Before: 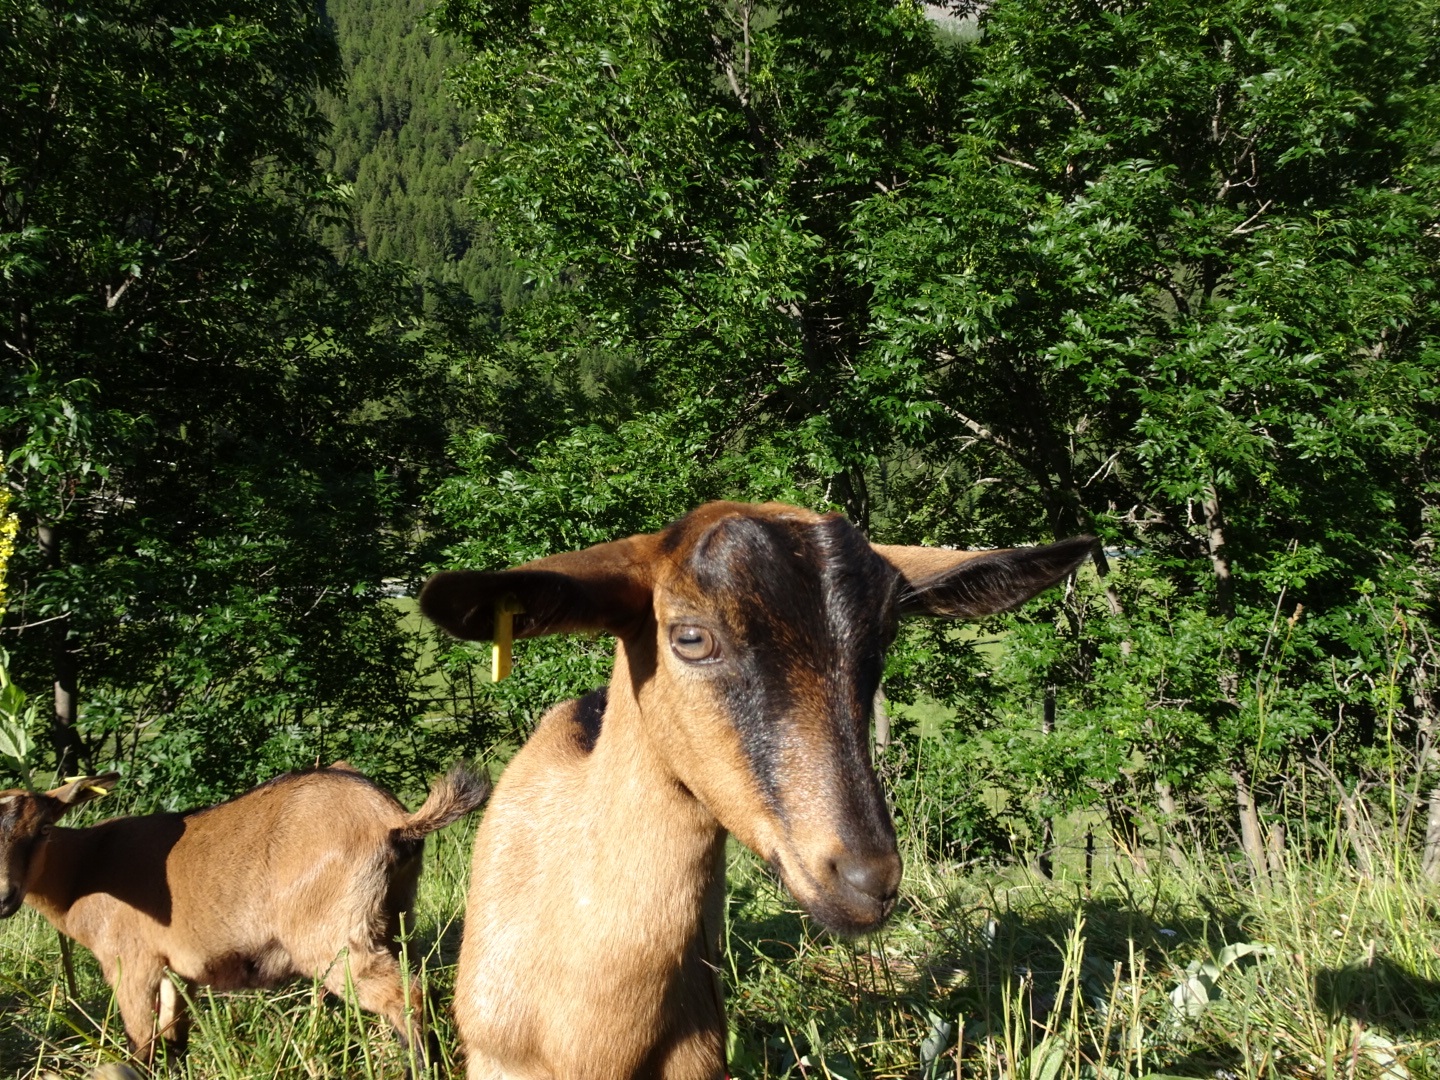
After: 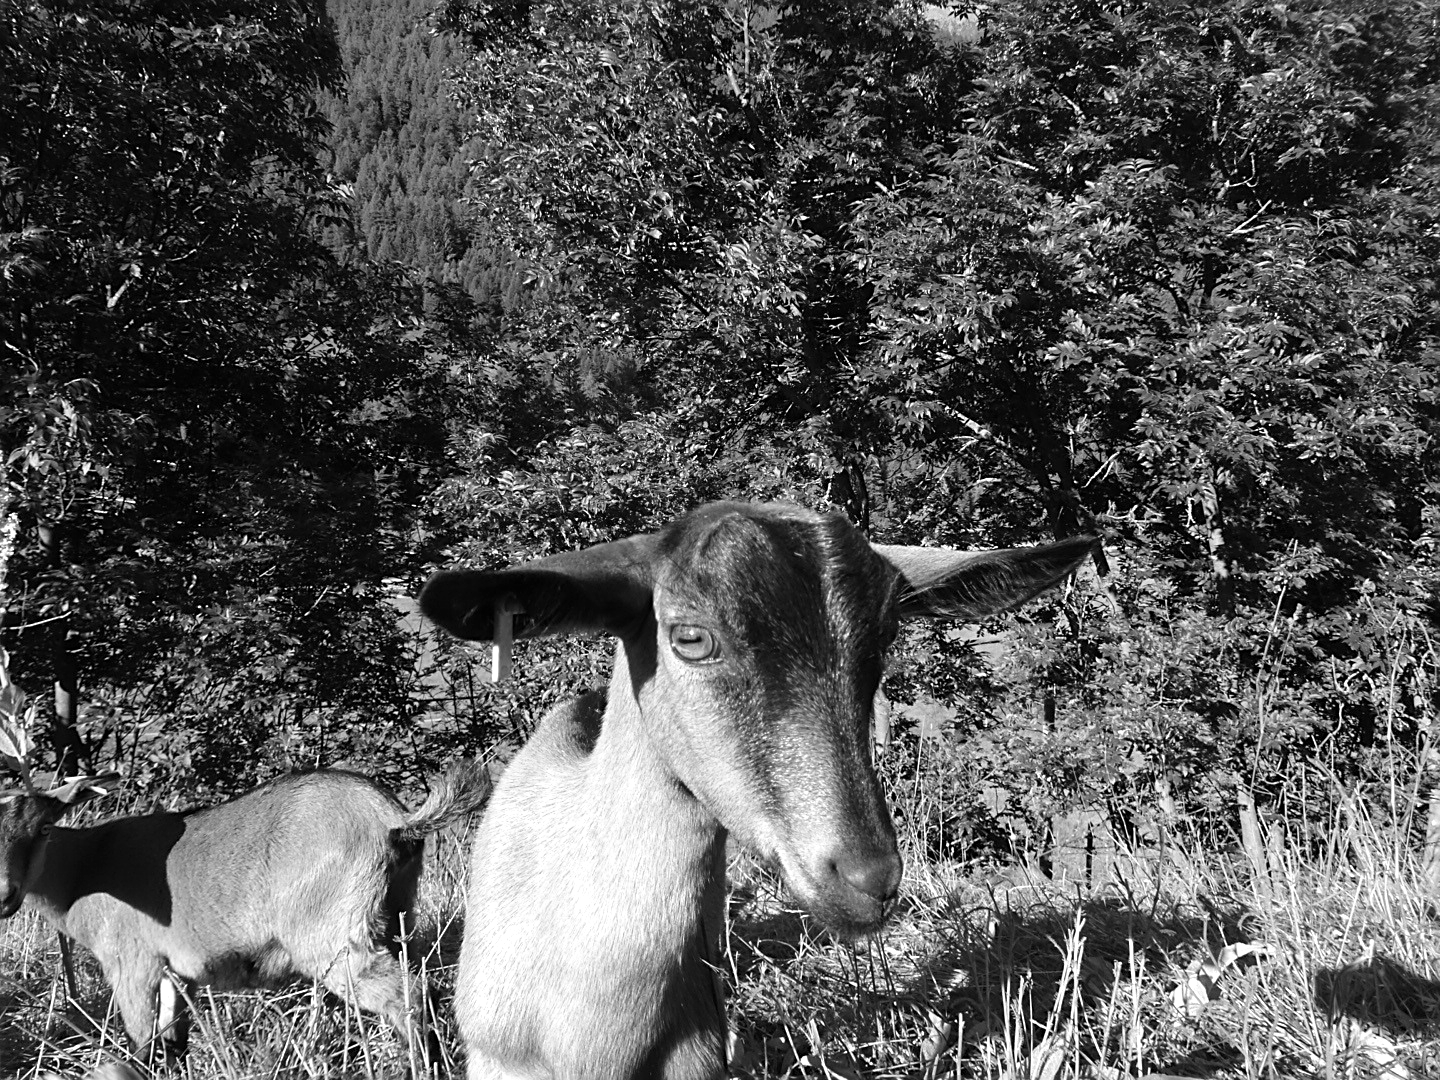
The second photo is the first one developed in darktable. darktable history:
exposure: exposure 0.217 EV, compensate highlight preservation false
color correction: highlights a* -0.137, highlights b* 0.137
sharpen: on, module defaults
contrast brightness saturation: saturation 0.18
monochrome: on, module defaults
